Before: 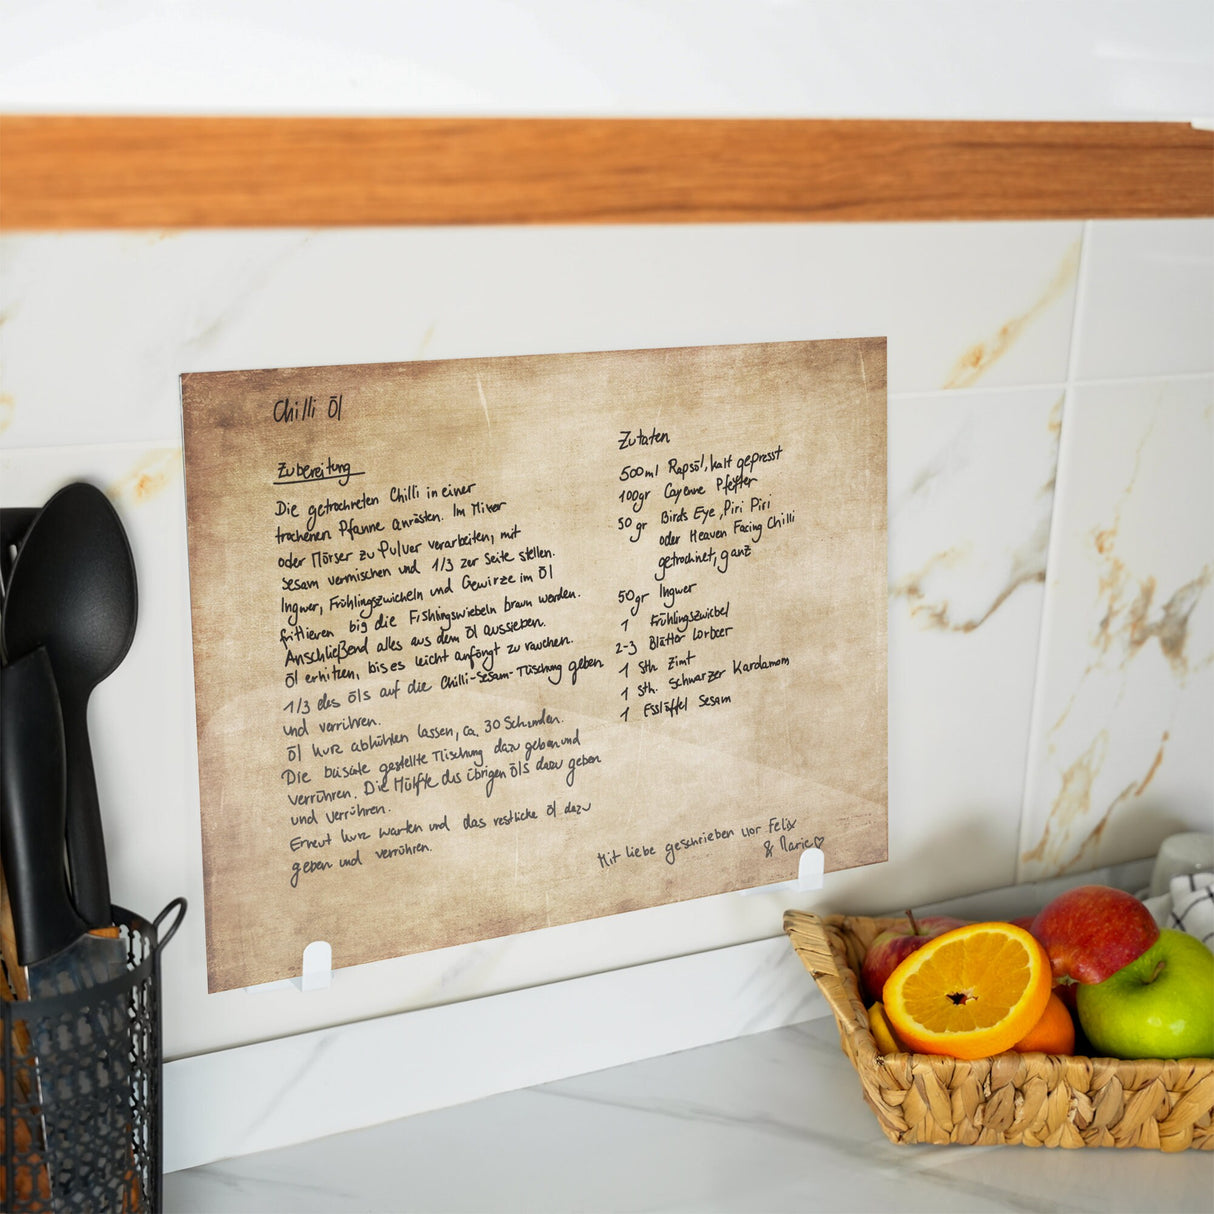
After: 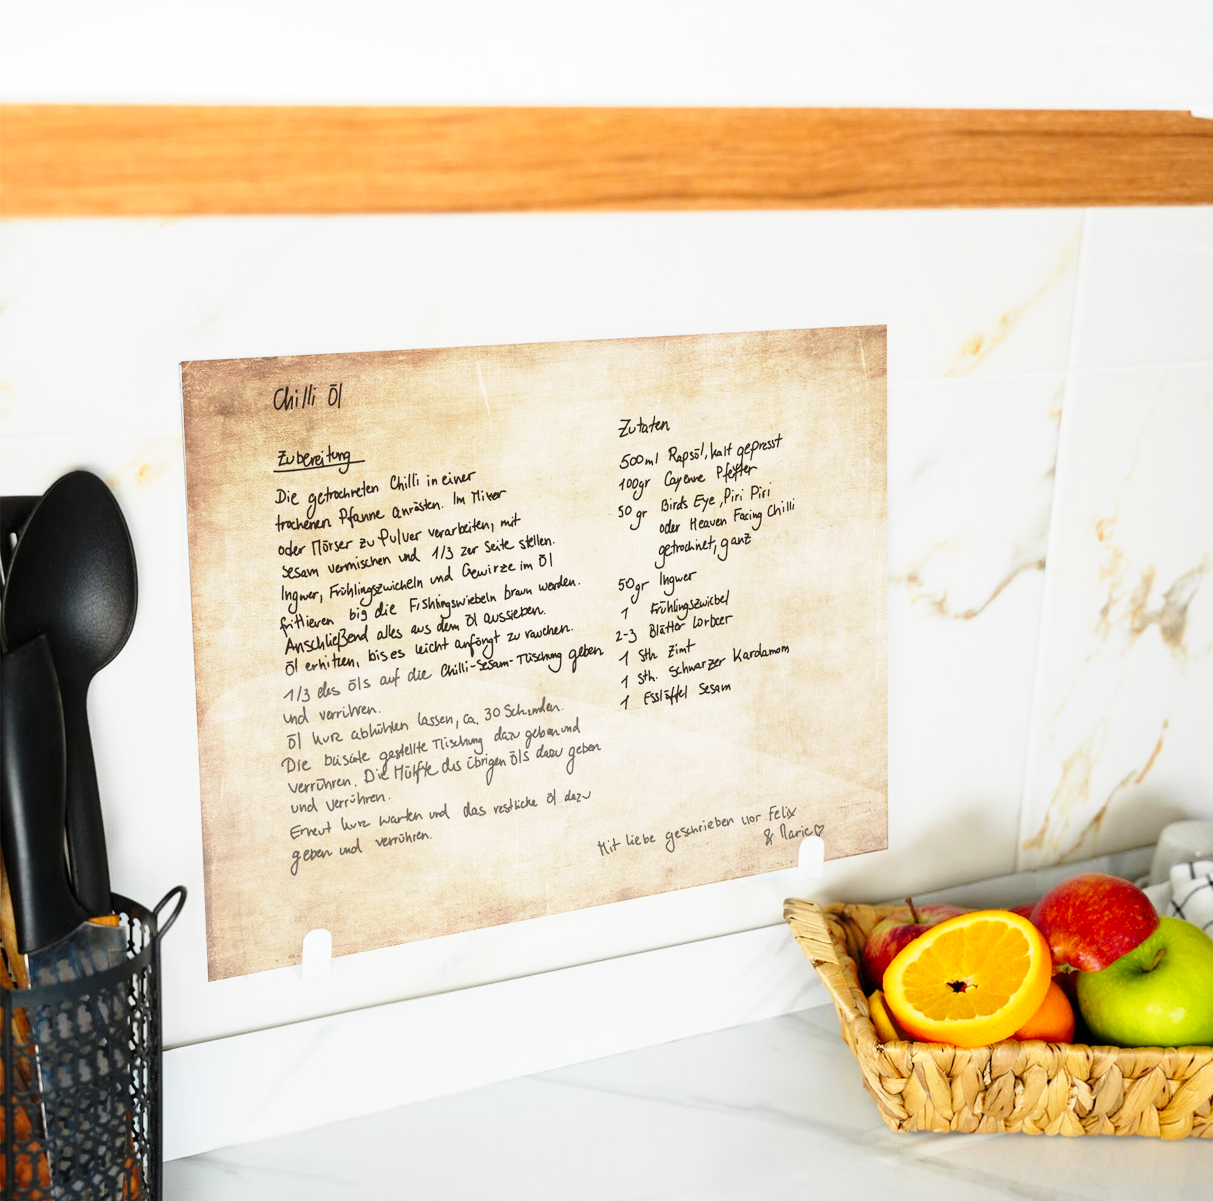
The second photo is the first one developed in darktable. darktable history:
crop: top 1.049%, right 0.001%
base curve: curves: ch0 [(0, 0) (0.028, 0.03) (0.121, 0.232) (0.46, 0.748) (0.859, 0.968) (1, 1)], preserve colors none
